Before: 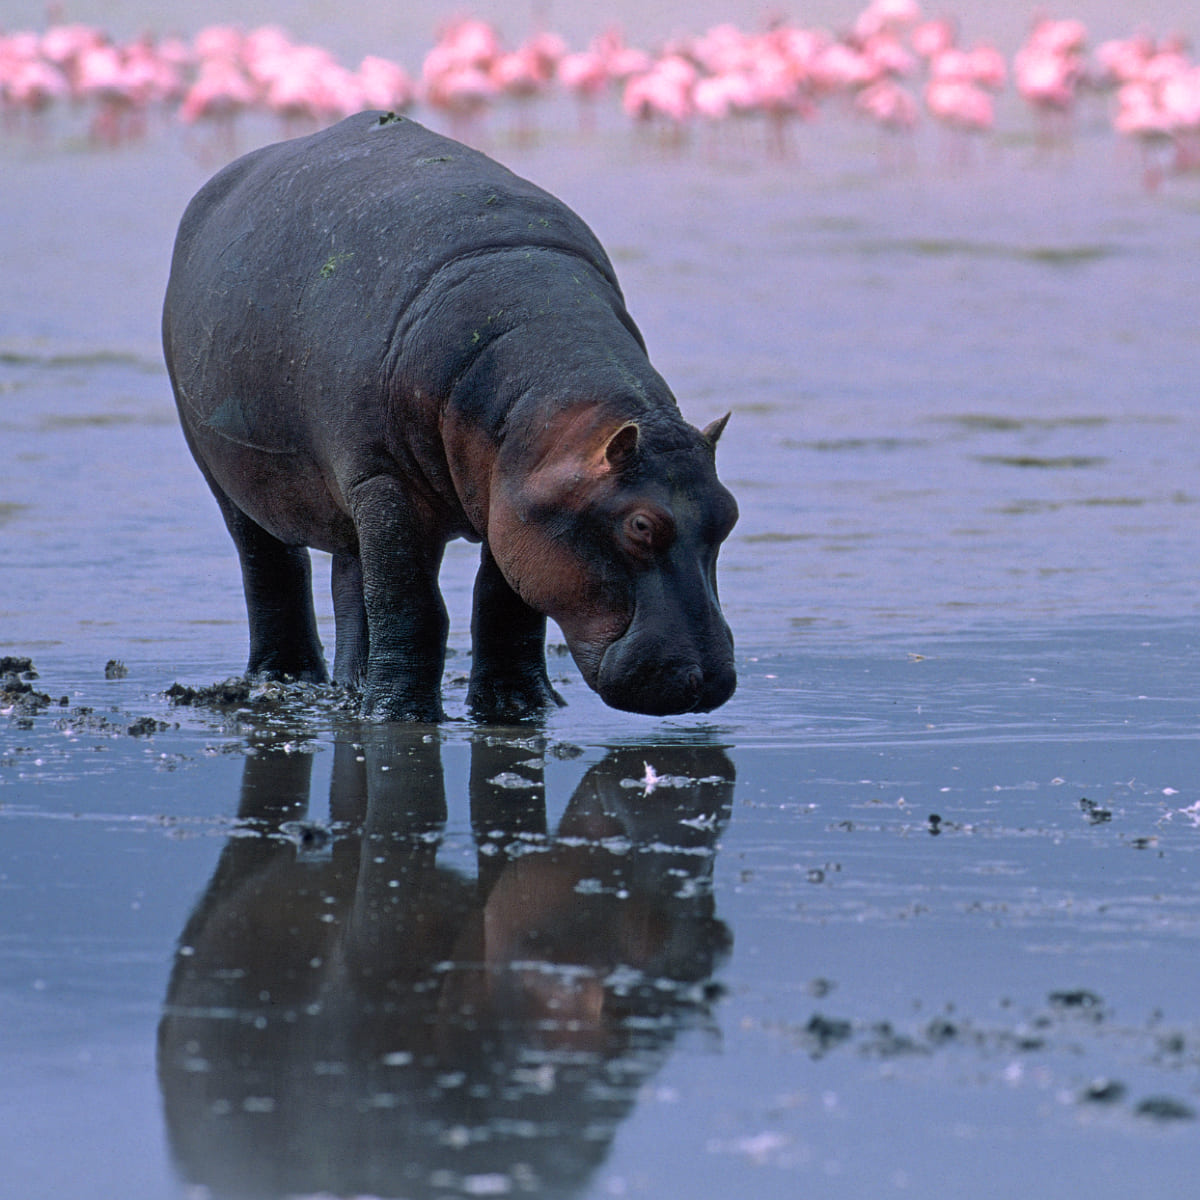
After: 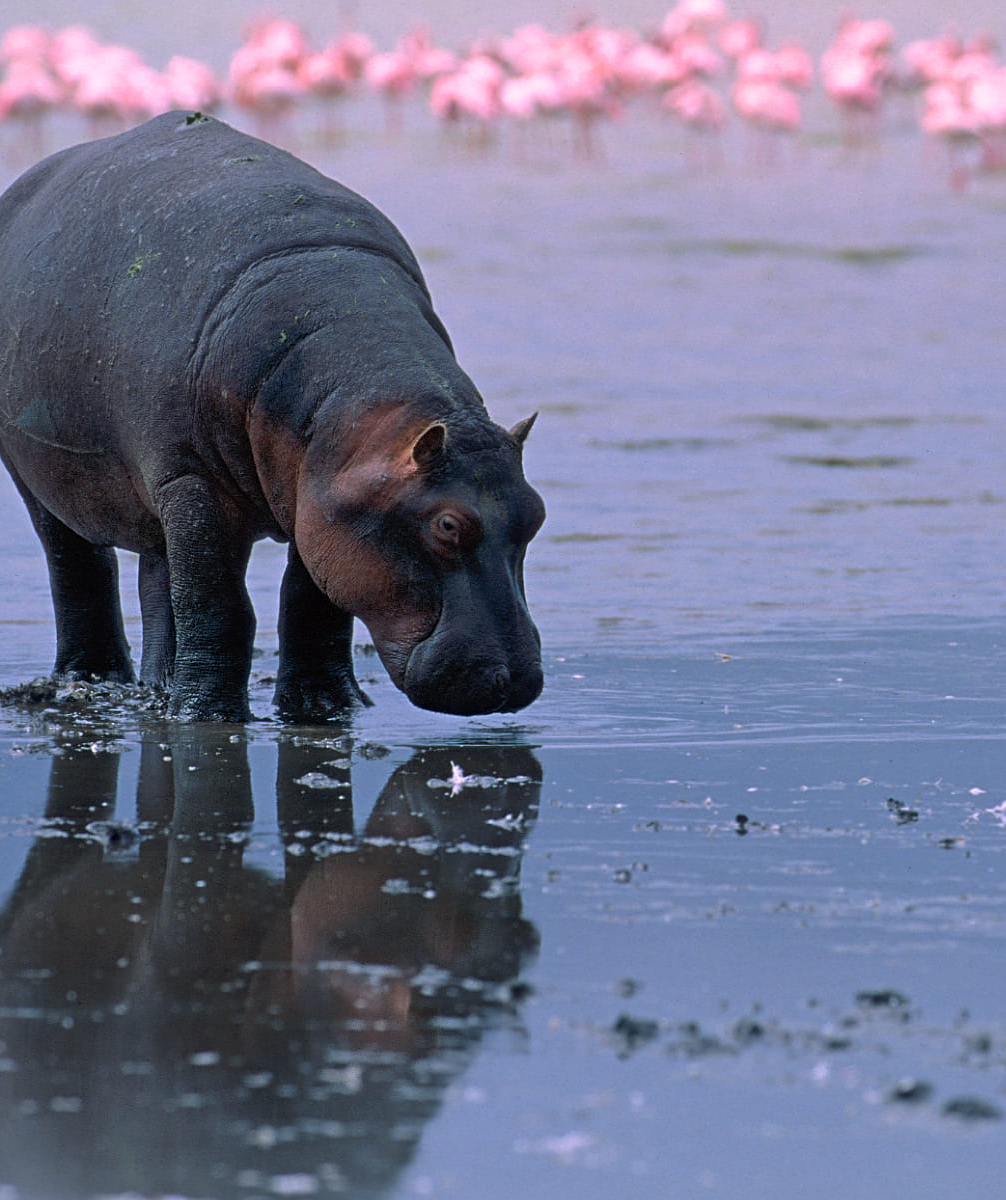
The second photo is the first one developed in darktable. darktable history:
sharpen: amount 0.2
crop: left 16.145%
